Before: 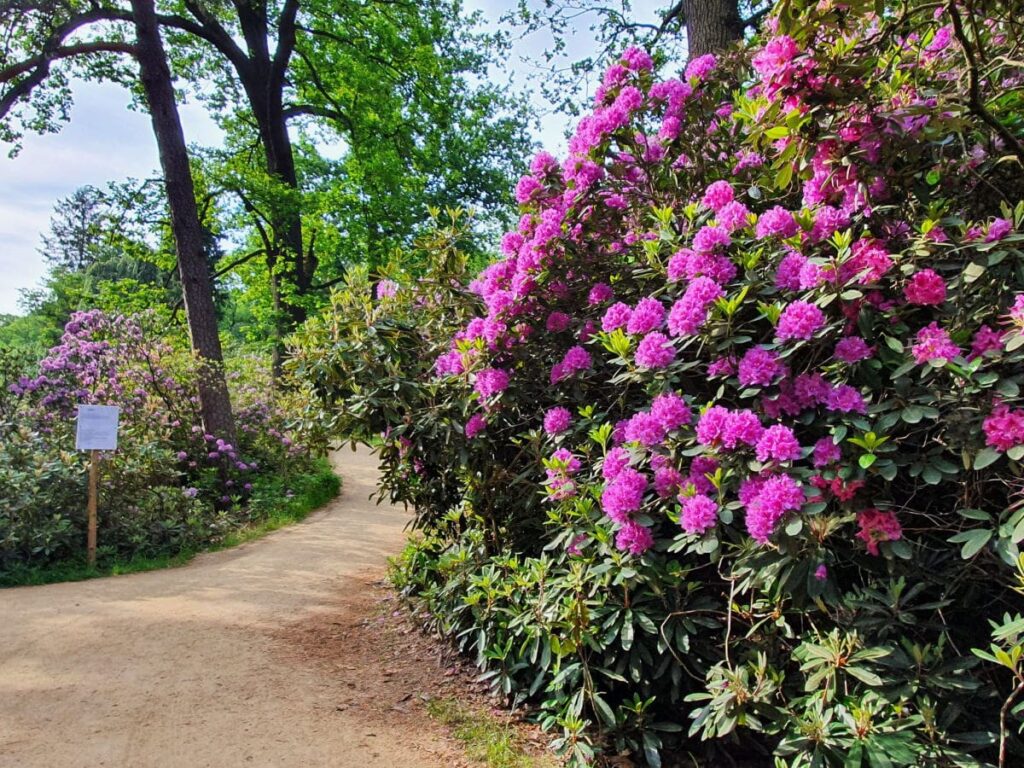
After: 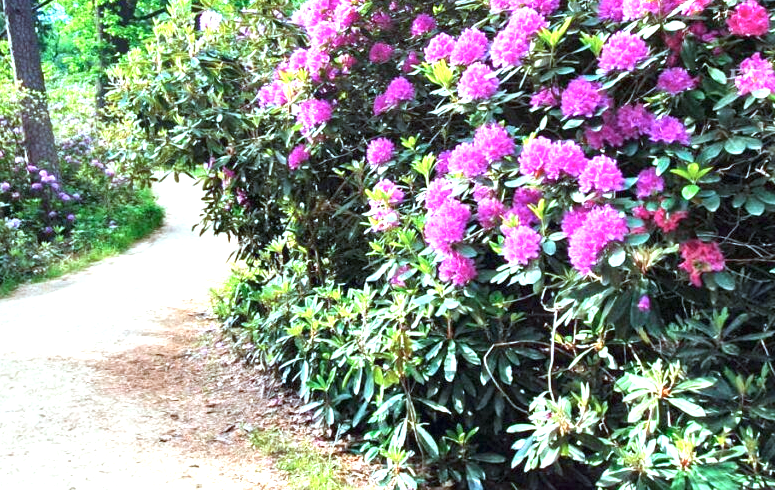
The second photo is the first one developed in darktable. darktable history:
white balance: red 0.974, blue 1.044
color correction: highlights a* -11.71, highlights b* -15.58
crop and rotate: left 17.299%, top 35.115%, right 7.015%, bottom 1.024%
color balance: mode lift, gamma, gain (sRGB)
exposure: black level correction 0, exposure 1.675 EV, compensate exposure bias true, compensate highlight preservation false
